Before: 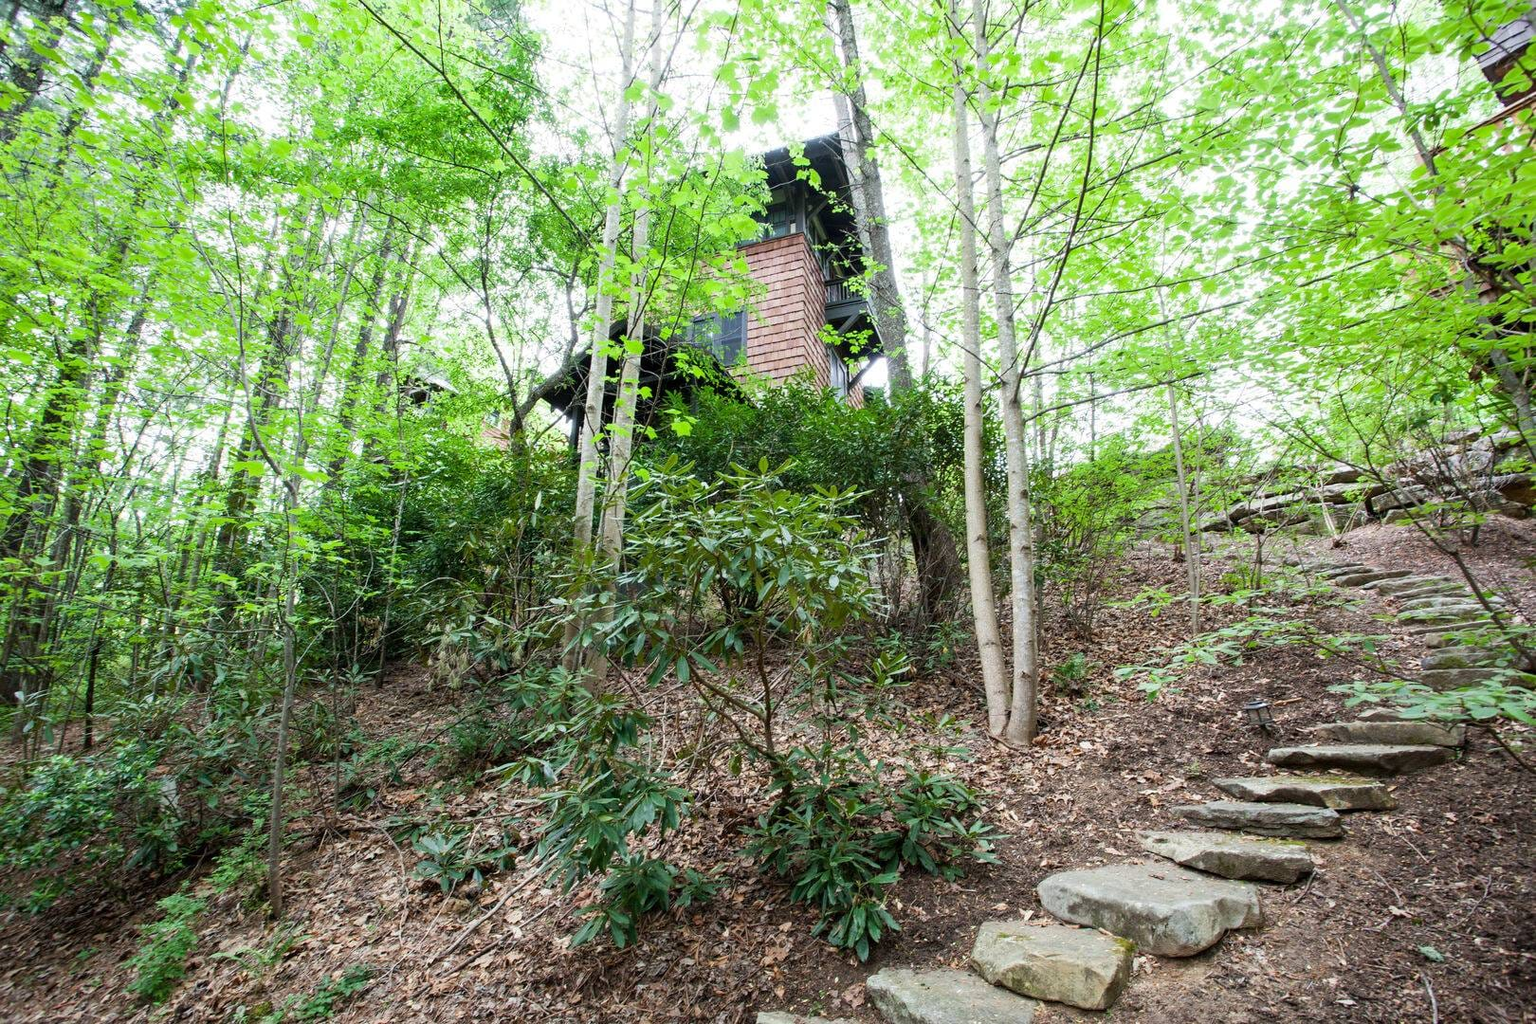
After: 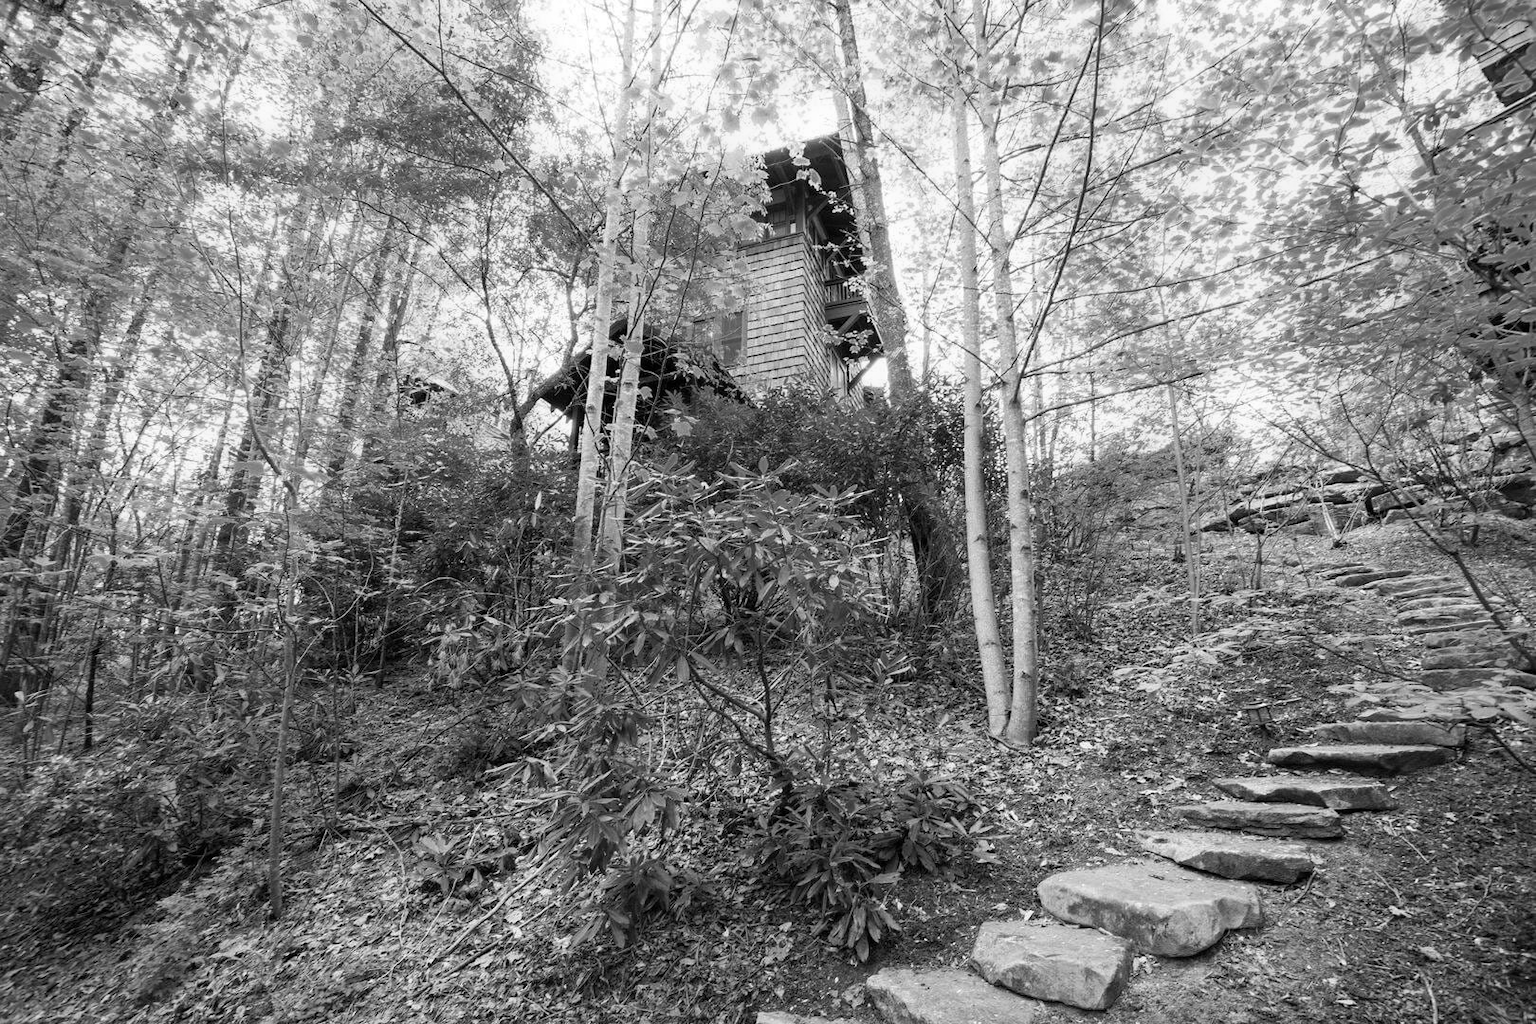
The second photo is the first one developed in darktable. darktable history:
monochrome: a 0, b 0, size 0.5, highlights 0.57
